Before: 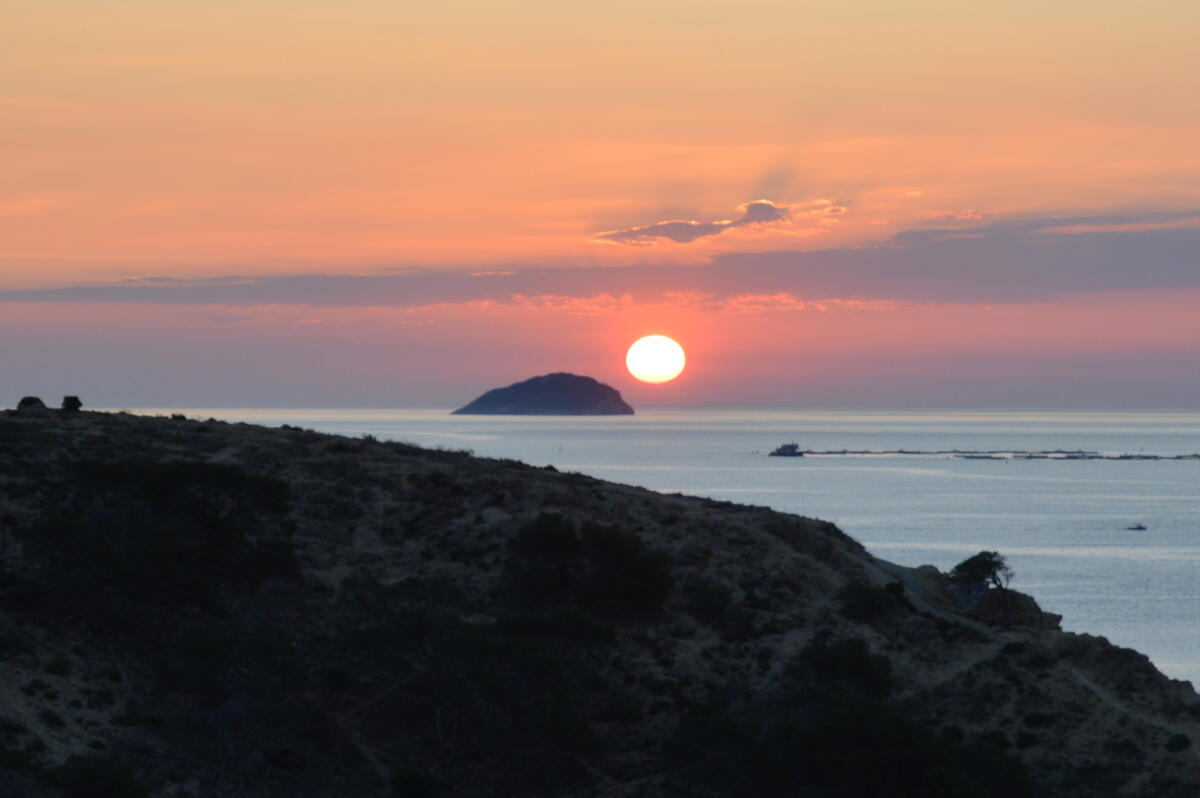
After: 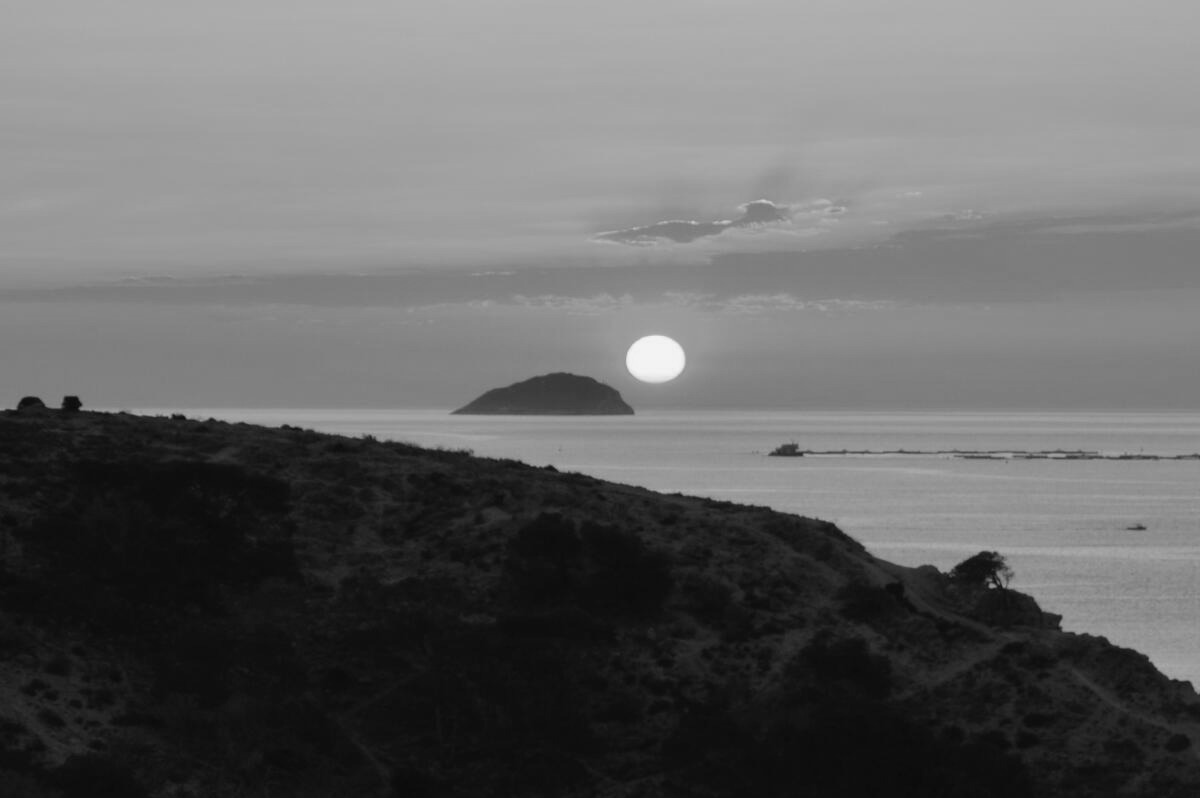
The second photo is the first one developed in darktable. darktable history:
color calibration: output gray [0.18, 0.41, 0.41, 0], gray › normalize channels true, illuminant same as pipeline (D50), adaptation XYZ, x 0.346, y 0.359, gamut compression 0
contrast brightness saturation: contrast -0.02, brightness -0.01, saturation 0.03
